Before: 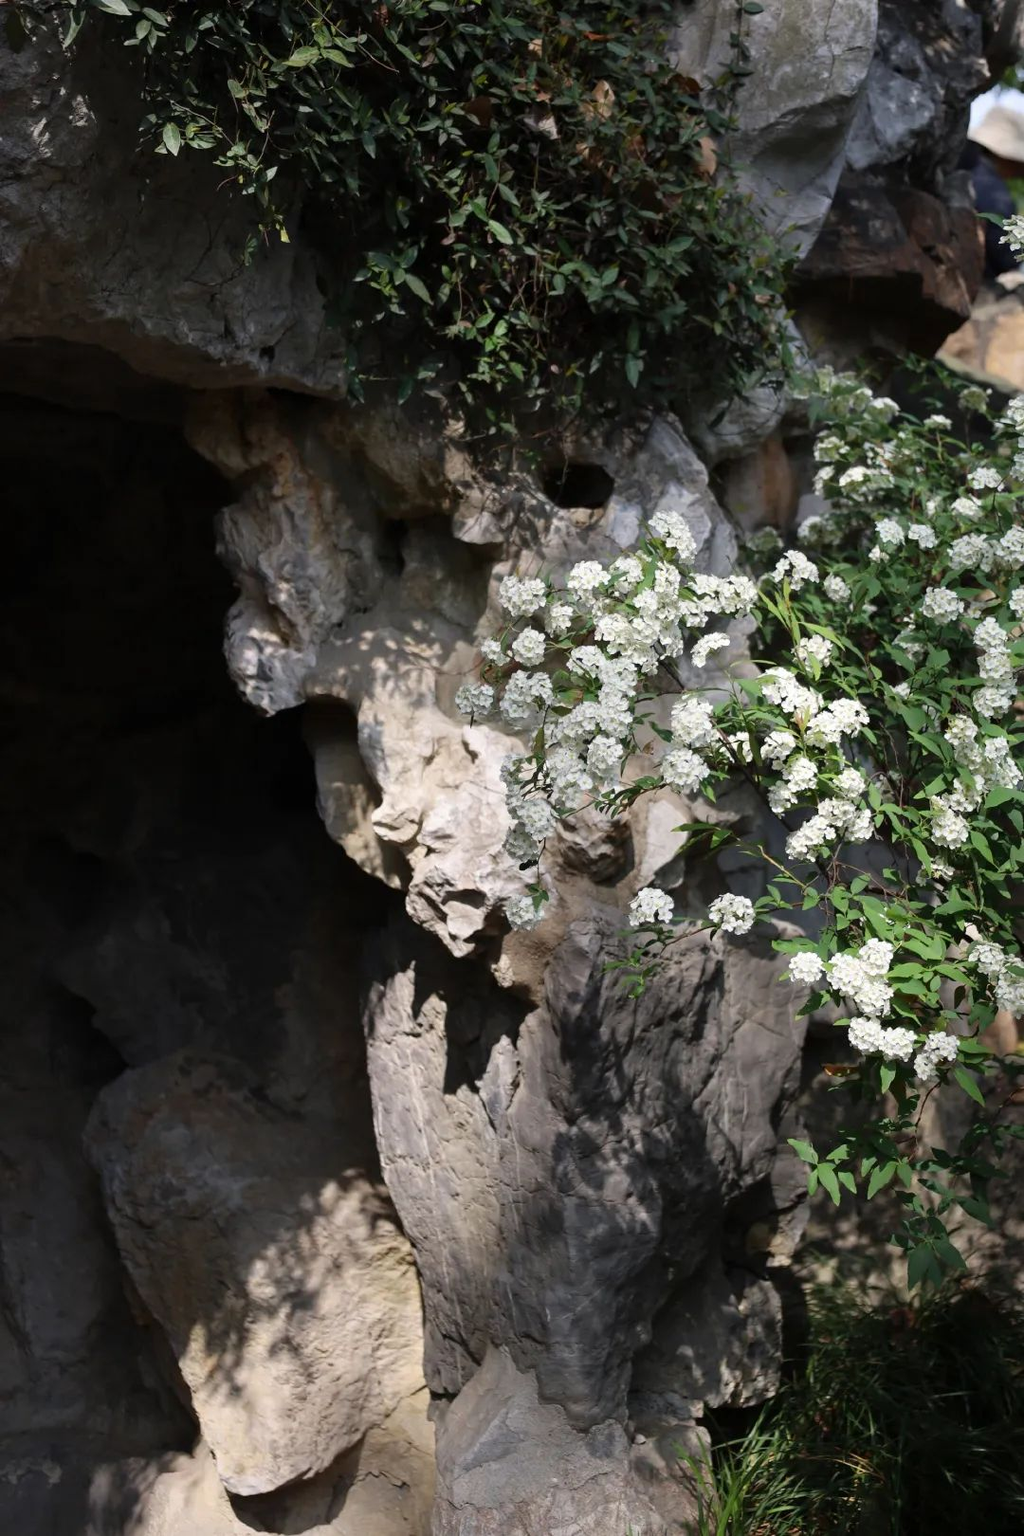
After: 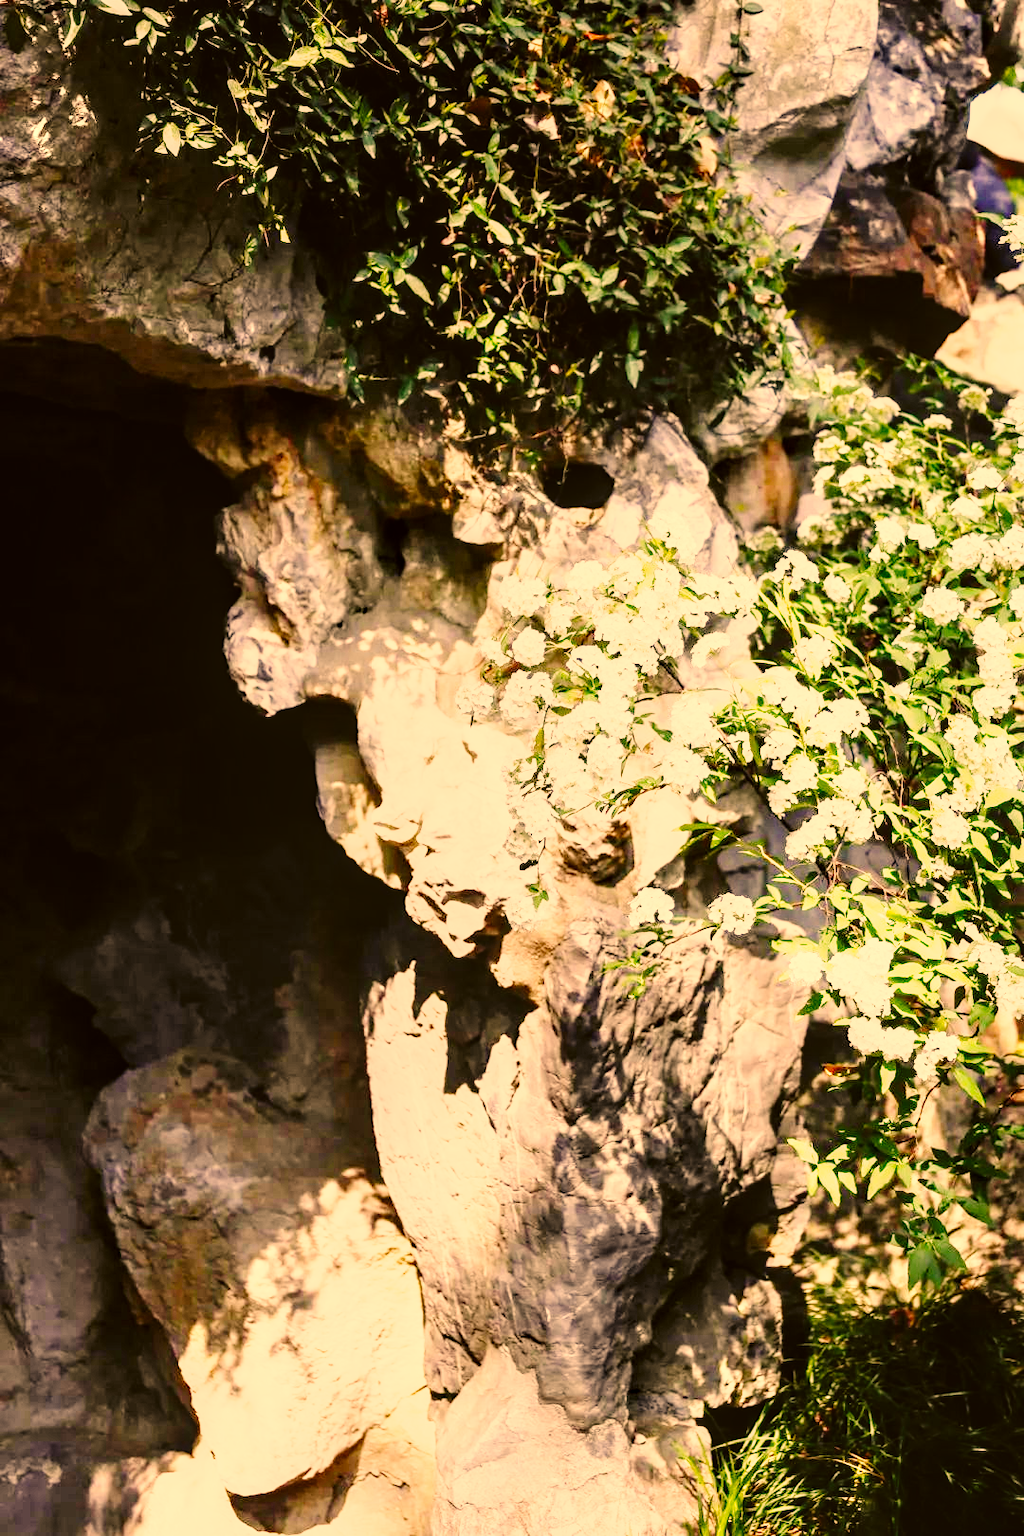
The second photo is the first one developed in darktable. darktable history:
color correction: highlights a* 17.94, highlights b* 35.39, shadows a* 1.48, shadows b* 6.42, saturation 1.01
exposure: black level correction 0.001, exposure 1.3 EV, compensate highlight preservation false
color balance: on, module defaults
base curve: curves: ch0 [(0, 0) (0, 0) (0.002, 0.001) (0.008, 0.003) (0.019, 0.011) (0.037, 0.037) (0.064, 0.11) (0.102, 0.232) (0.152, 0.379) (0.216, 0.524) (0.296, 0.665) (0.394, 0.789) (0.512, 0.881) (0.651, 0.945) (0.813, 0.986) (1, 1)], preserve colors none
local contrast: on, module defaults
